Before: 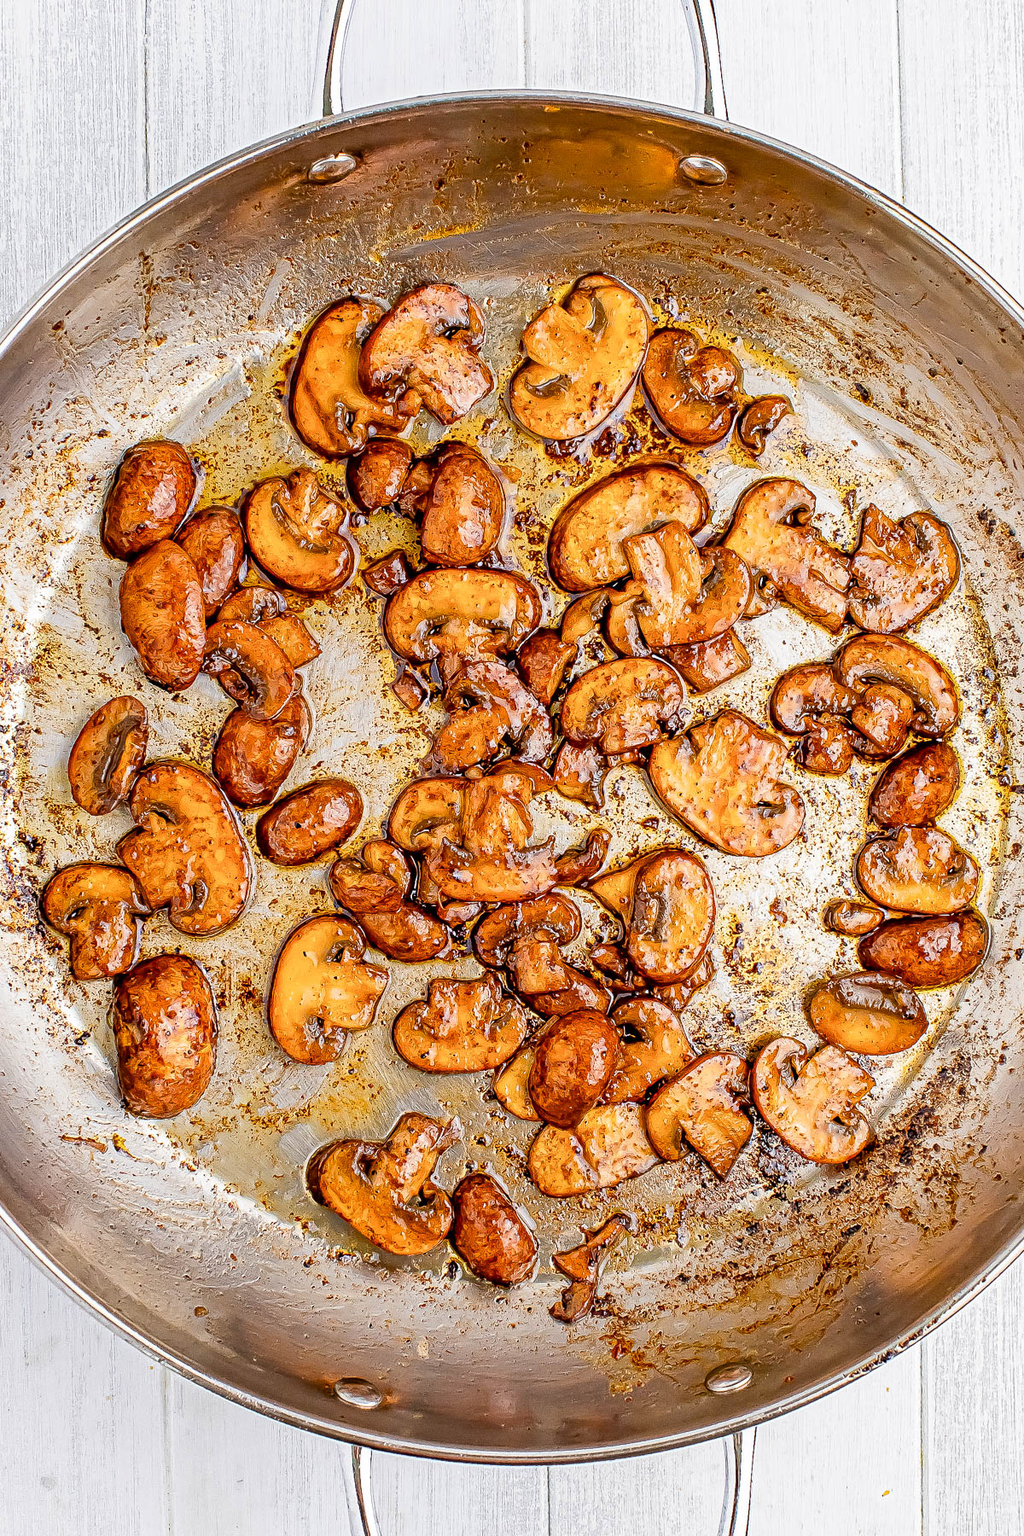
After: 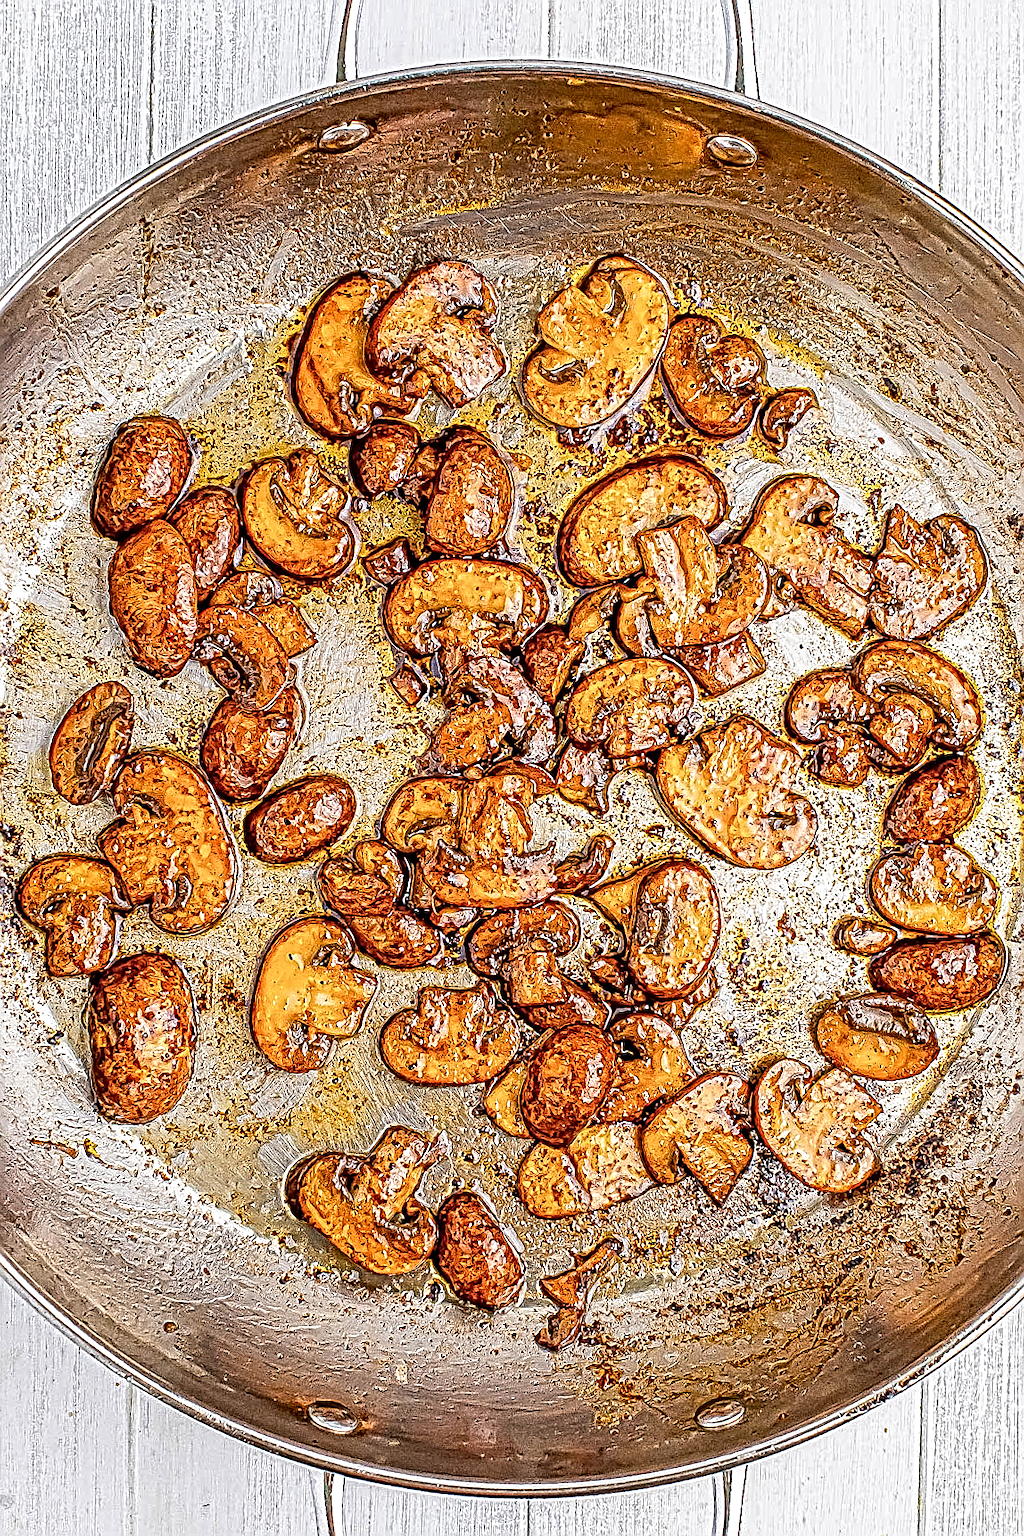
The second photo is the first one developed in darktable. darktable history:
crop and rotate: angle -1.74°
sharpen: on, module defaults
local contrast: mode bilateral grid, contrast 20, coarseness 4, detail 299%, midtone range 0.2
